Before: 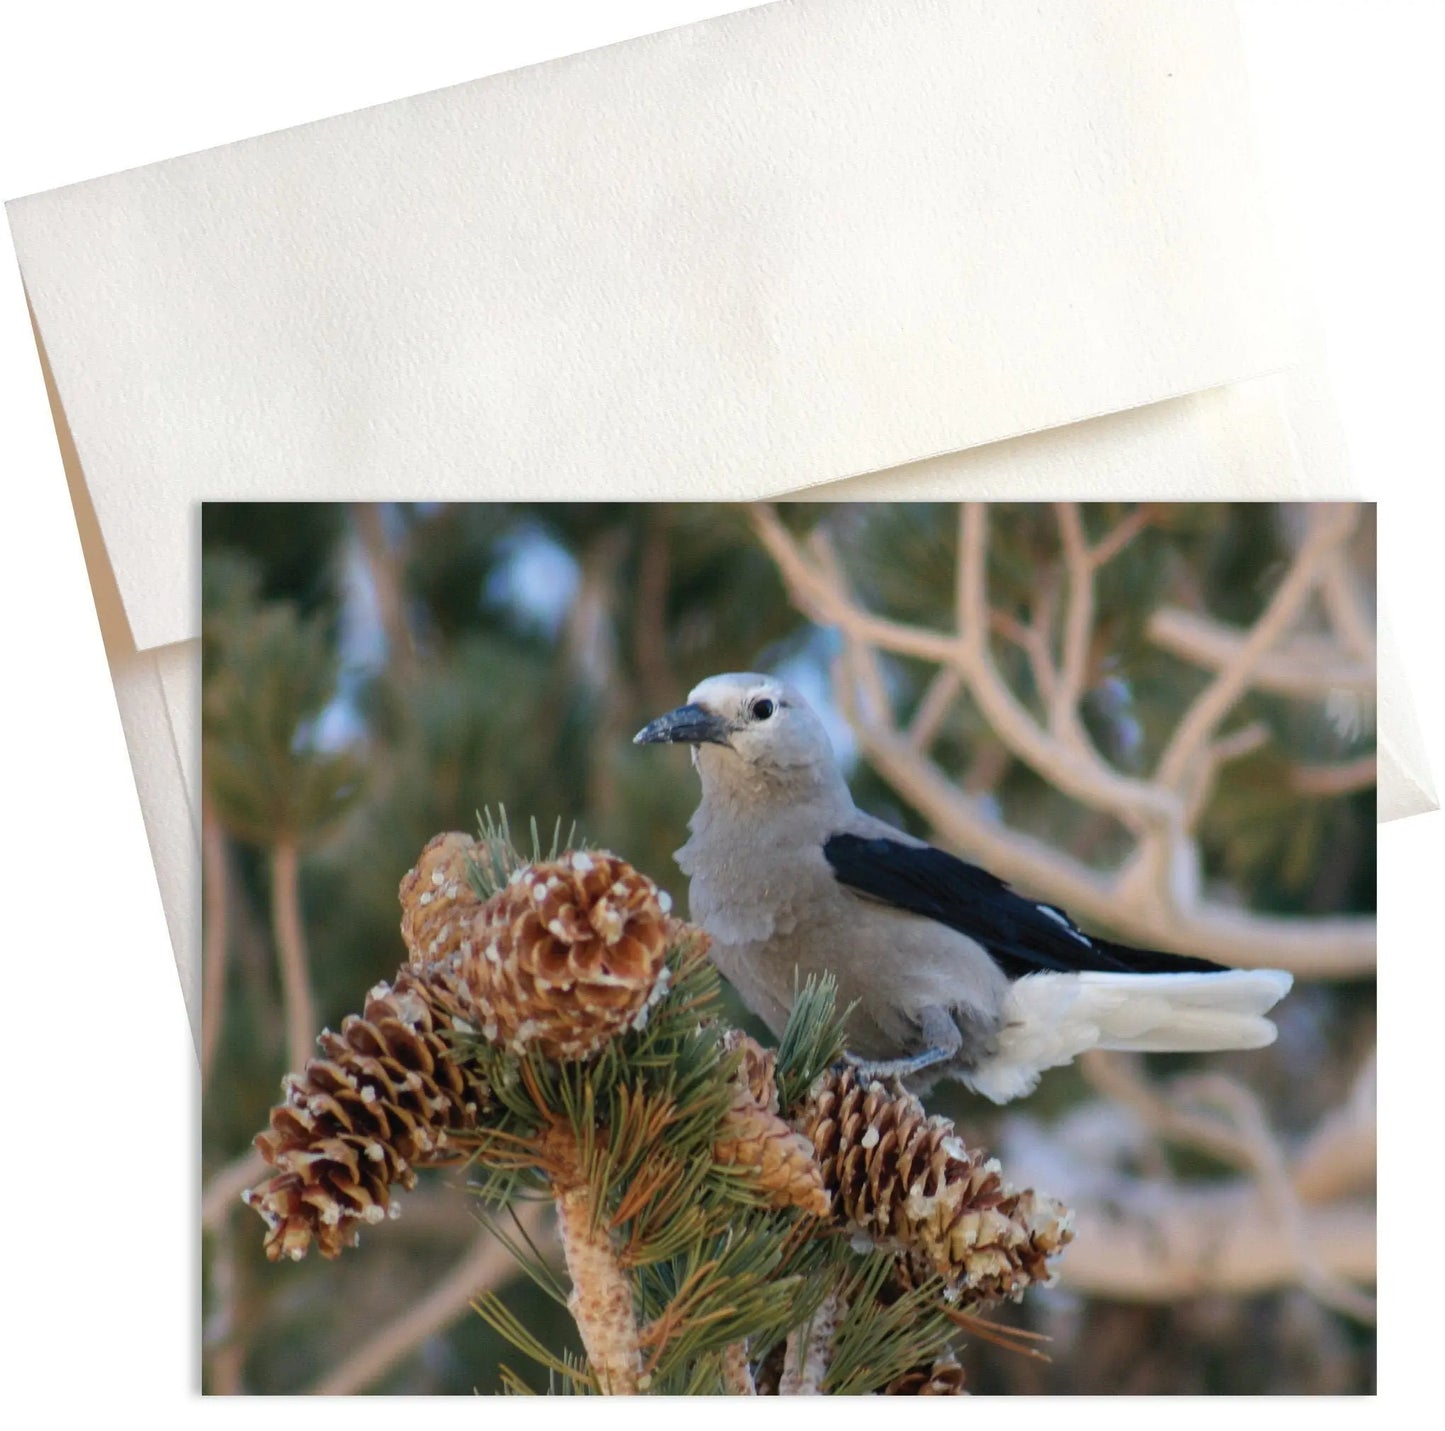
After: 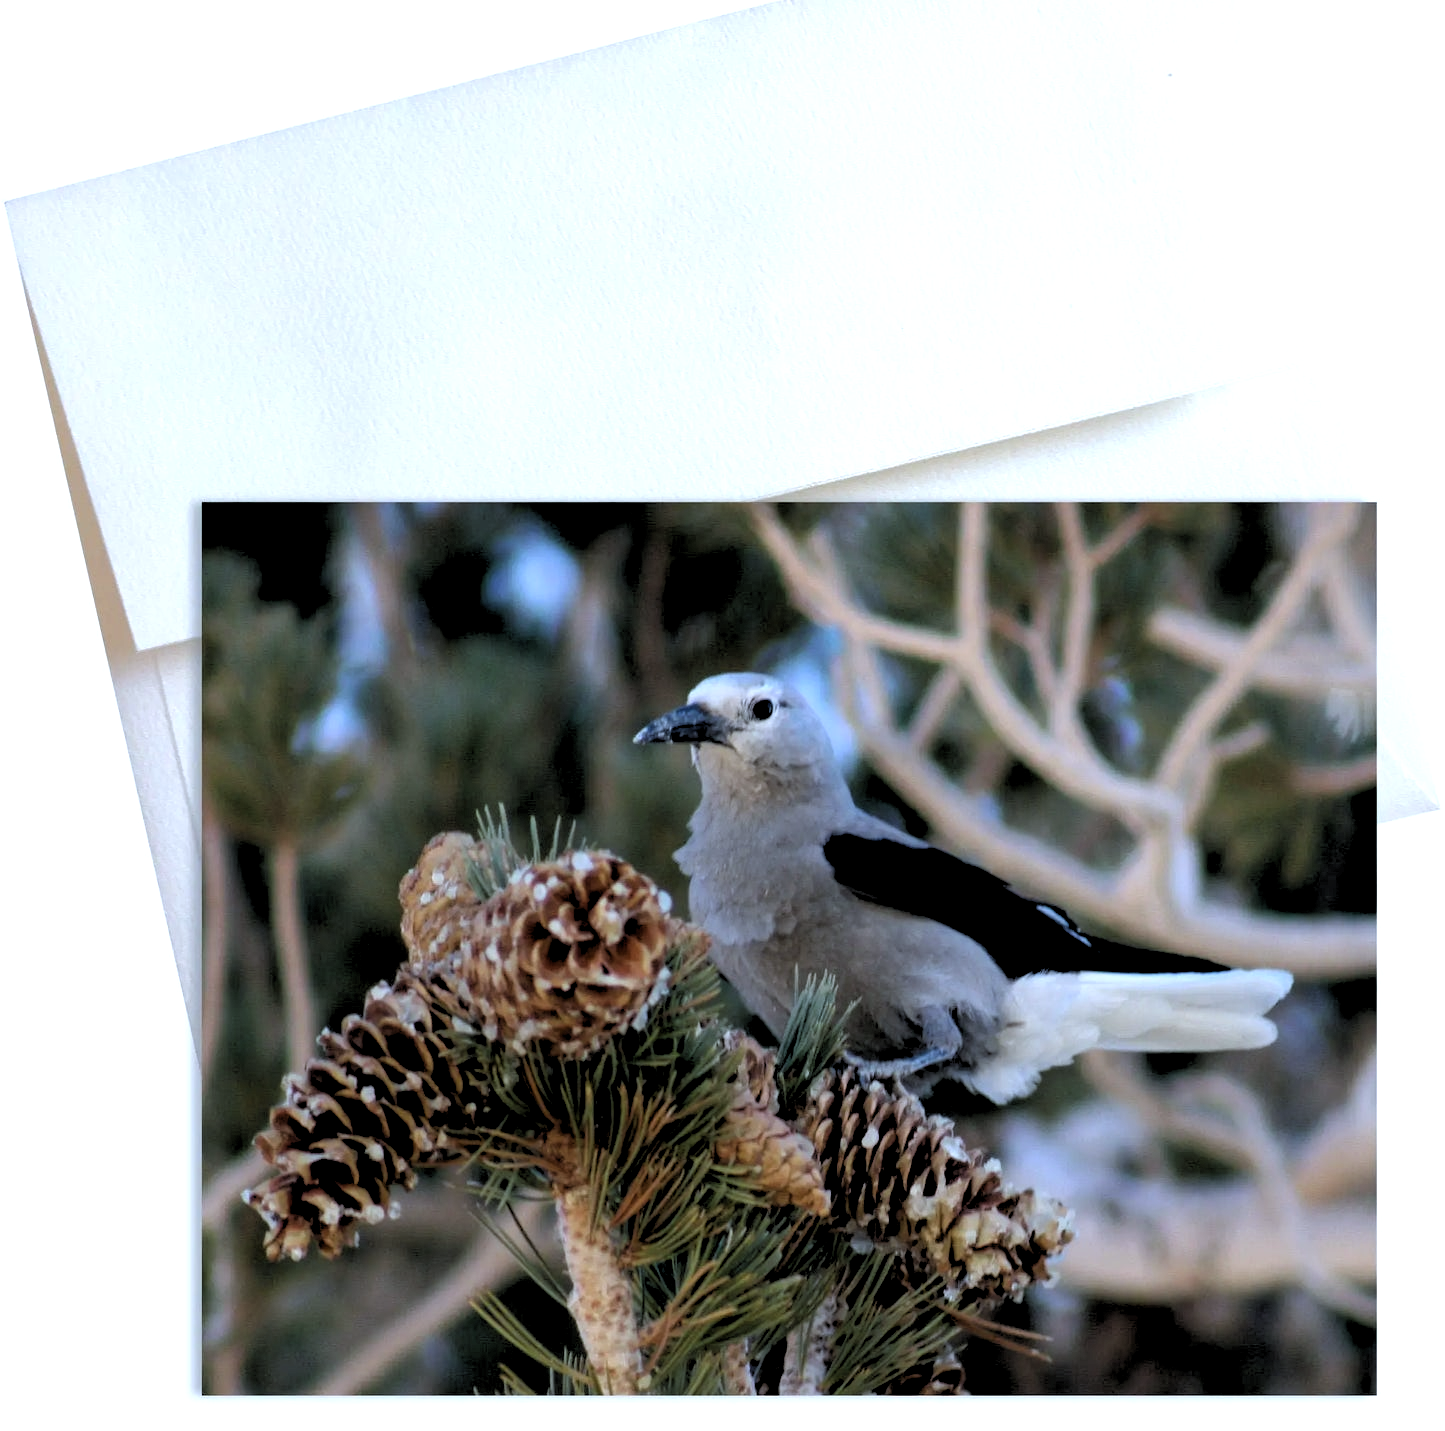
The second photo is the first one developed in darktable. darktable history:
rgb levels: levels [[0.034, 0.472, 0.904], [0, 0.5, 1], [0, 0.5, 1]]
color balance rgb: shadows lift › luminance -10%, highlights gain › luminance 10%, saturation formula JzAzBz (2021)
white balance: red 0.931, blue 1.11
tone equalizer: on, module defaults
